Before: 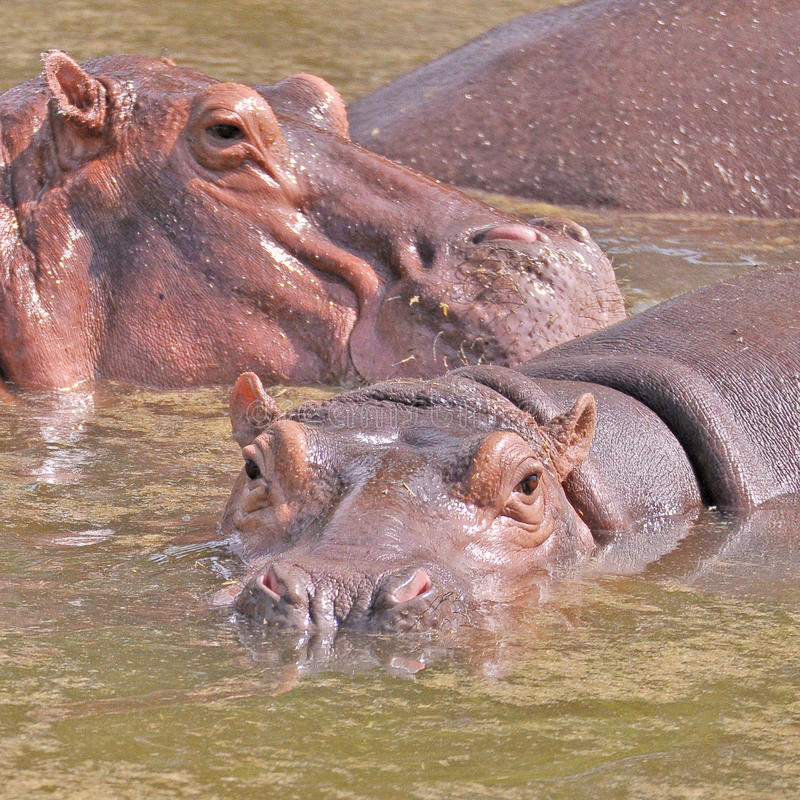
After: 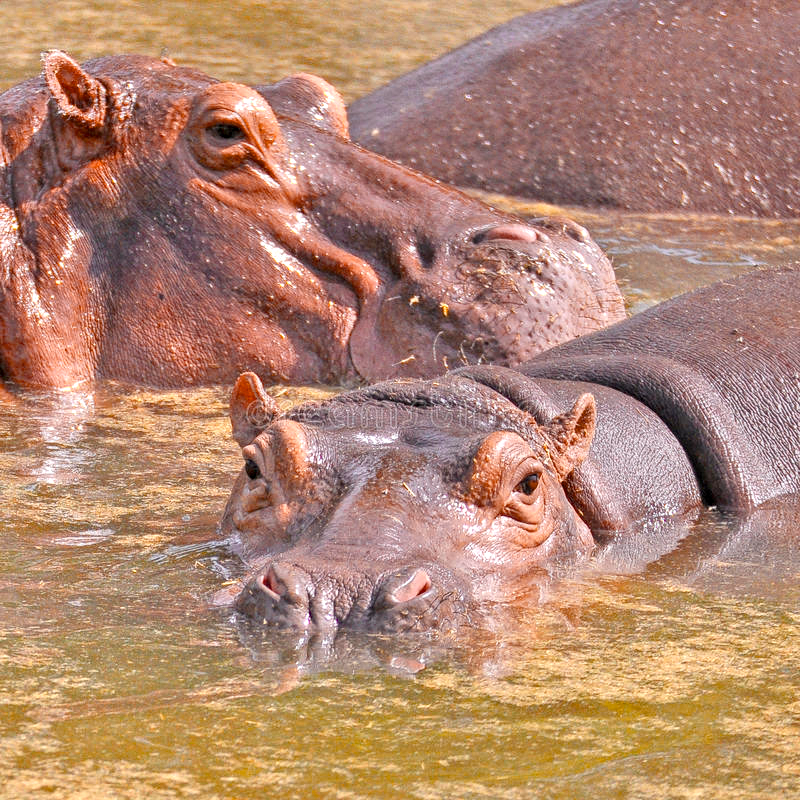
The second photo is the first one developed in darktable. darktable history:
local contrast: on, module defaults
color balance rgb: perceptual saturation grading › global saturation 30.676%, saturation formula JzAzBz (2021)
color zones: curves: ch0 [(0.018, 0.548) (0.197, 0.654) (0.425, 0.447) (0.605, 0.658) (0.732, 0.579)]; ch1 [(0.105, 0.531) (0.224, 0.531) (0.386, 0.39) (0.618, 0.456) (0.732, 0.456) (0.956, 0.421)]; ch2 [(0.039, 0.583) (0.215, 0.465) (0.399, 0.544) (0.465, 0.548) (0.614, 0.447) (0.724, 0.43) (0.882, 0.623) (0.956, 0.632)]
